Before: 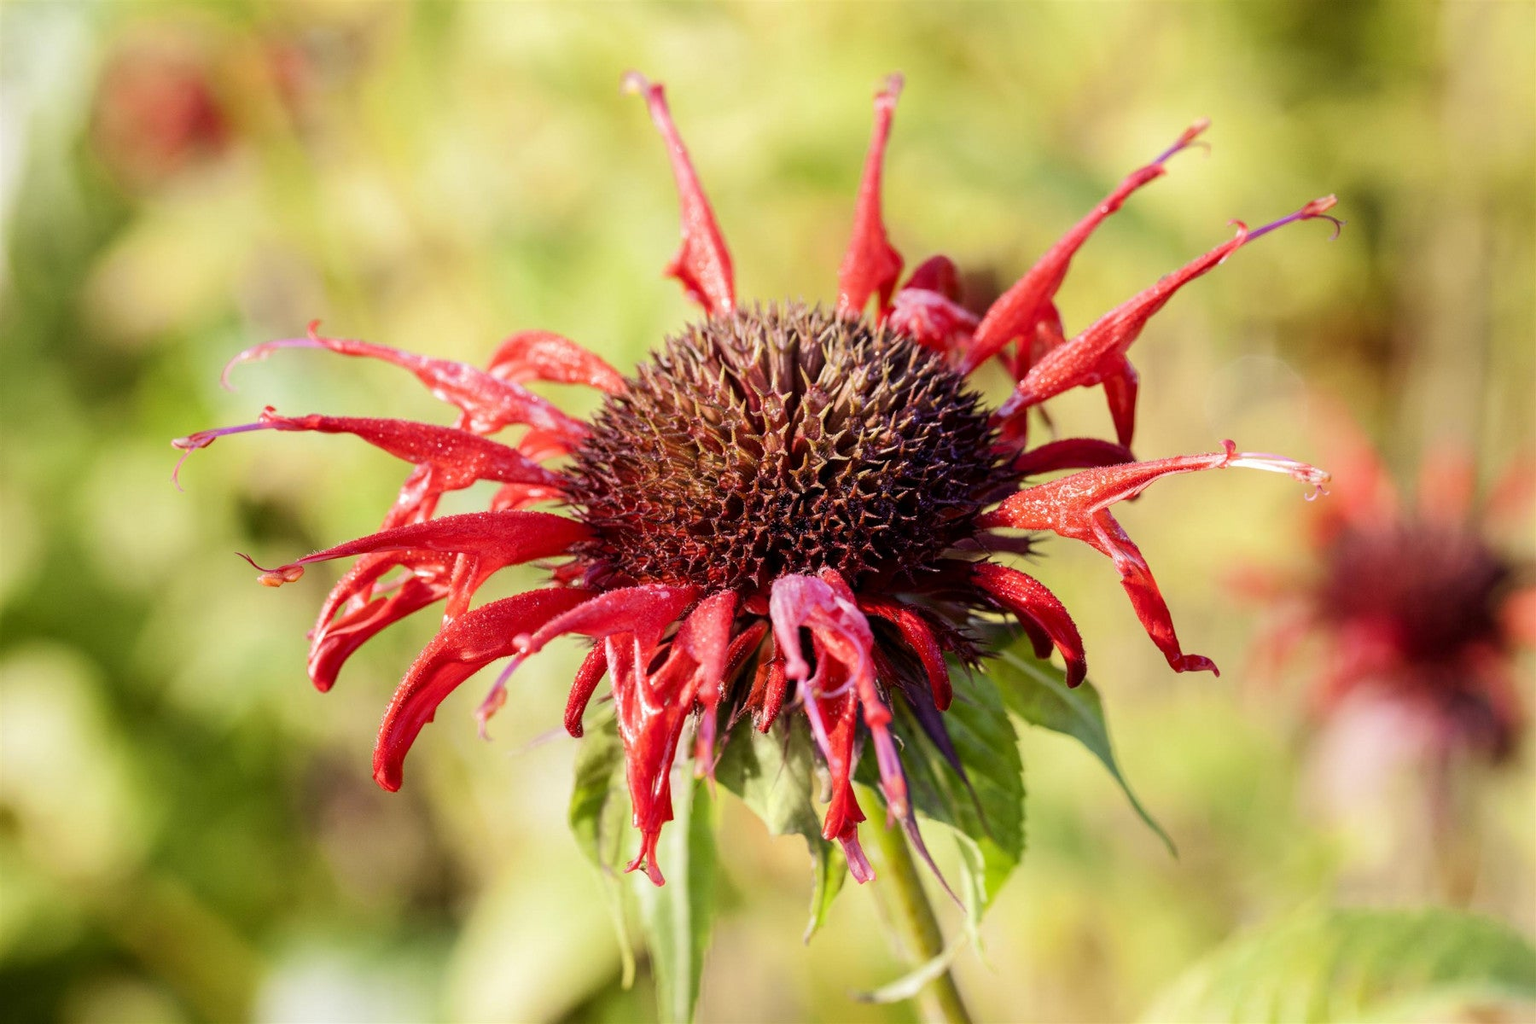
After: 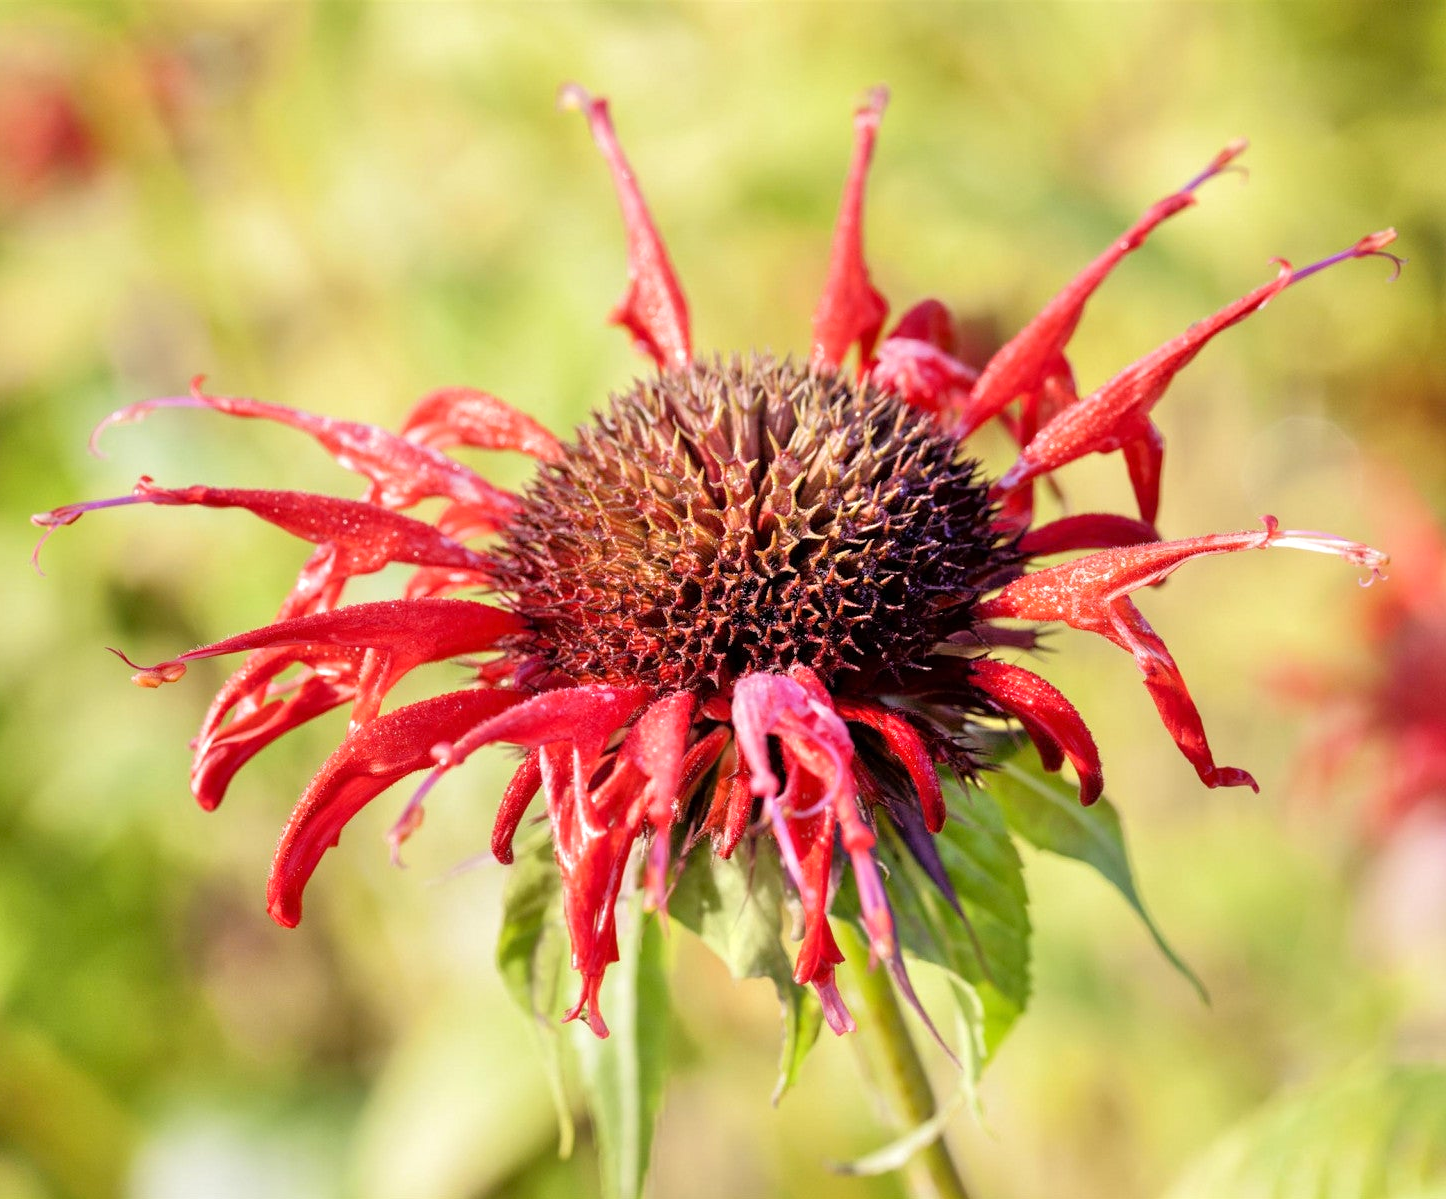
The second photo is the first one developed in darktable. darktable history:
crop and rotate: left 9.48%, right 10.166%
tone equalizer: -7 EV 0.142 EV, -6 EV 0.624 EV, -5 EV 1.18 EV, -4 EV 1.34 EV, -3 EV 1.16 EV, -2 EV 0.6 EV, -1 EV 0.162 EV, mask exposure compensation -0.492 EV
